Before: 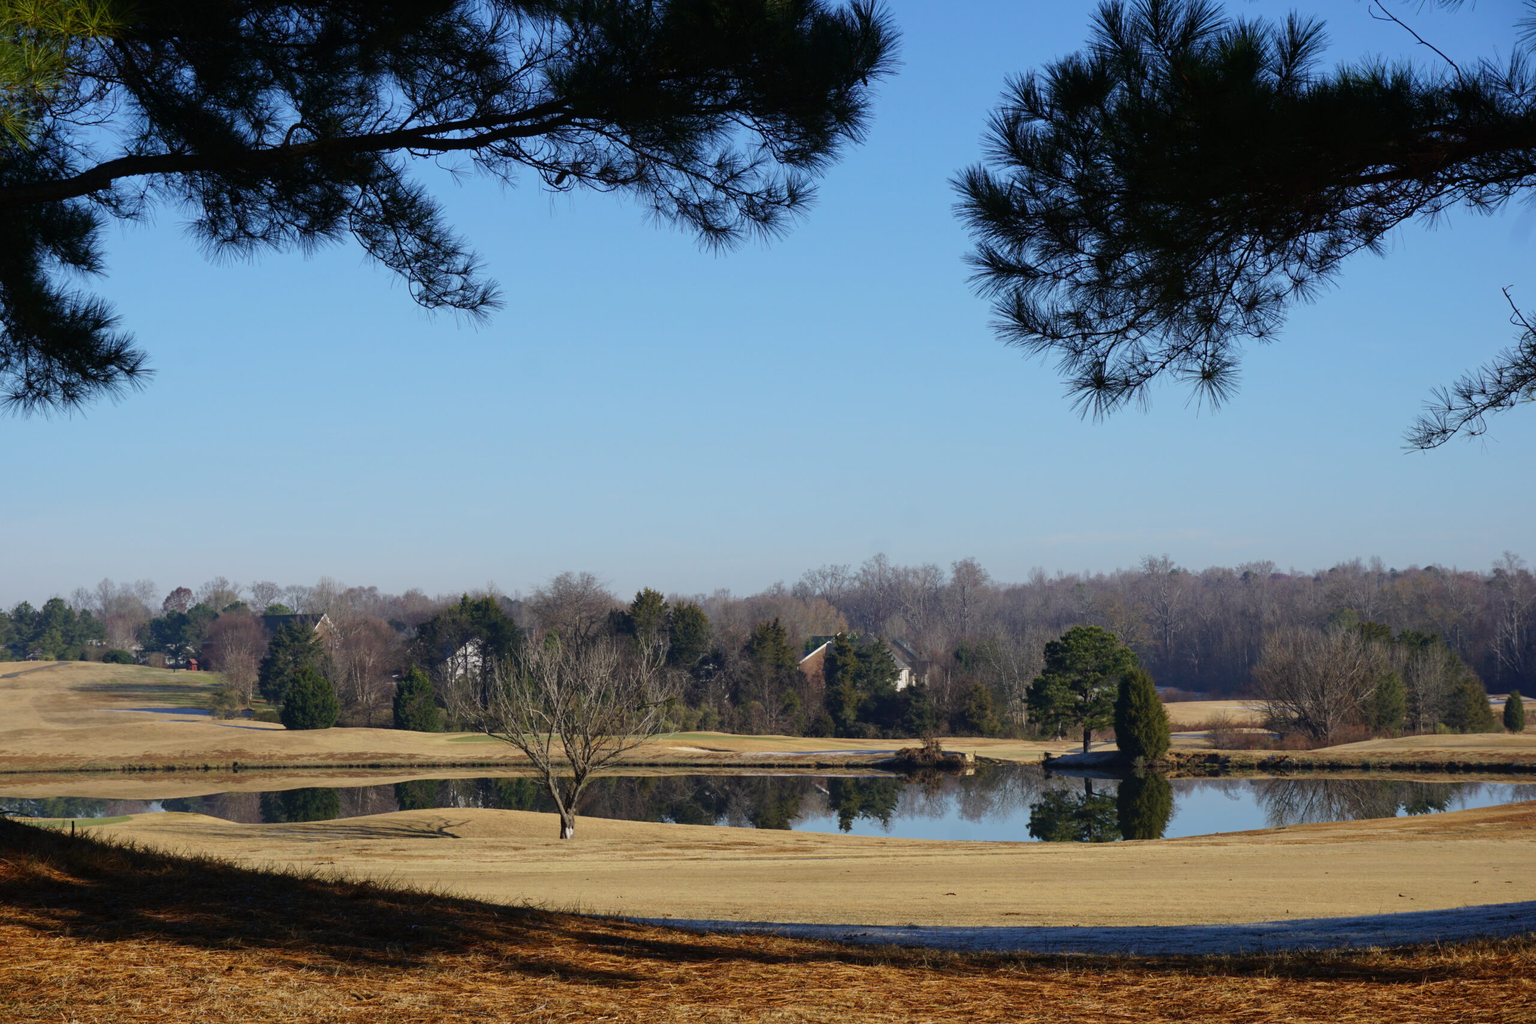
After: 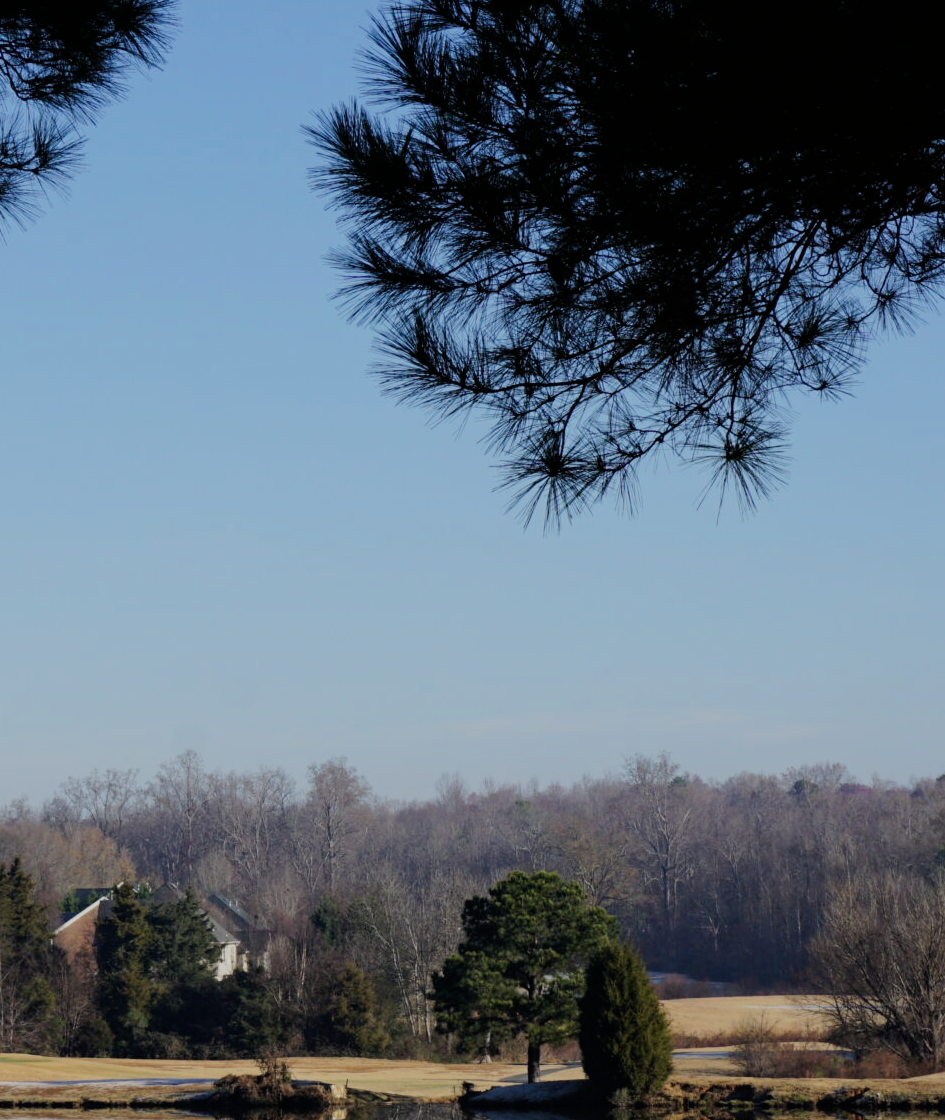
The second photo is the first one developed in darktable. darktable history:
contrast brightness saturation: contrast 0.1, brightness 0.02, saturation 0.02
crop and rotate: left 49.936%, top 10.094%, right 13.136%, bottom 24.256%
filmic rgb: black relative exposure -7.32 EV, white relative exposure 5.09 EV, hardness 3.2
